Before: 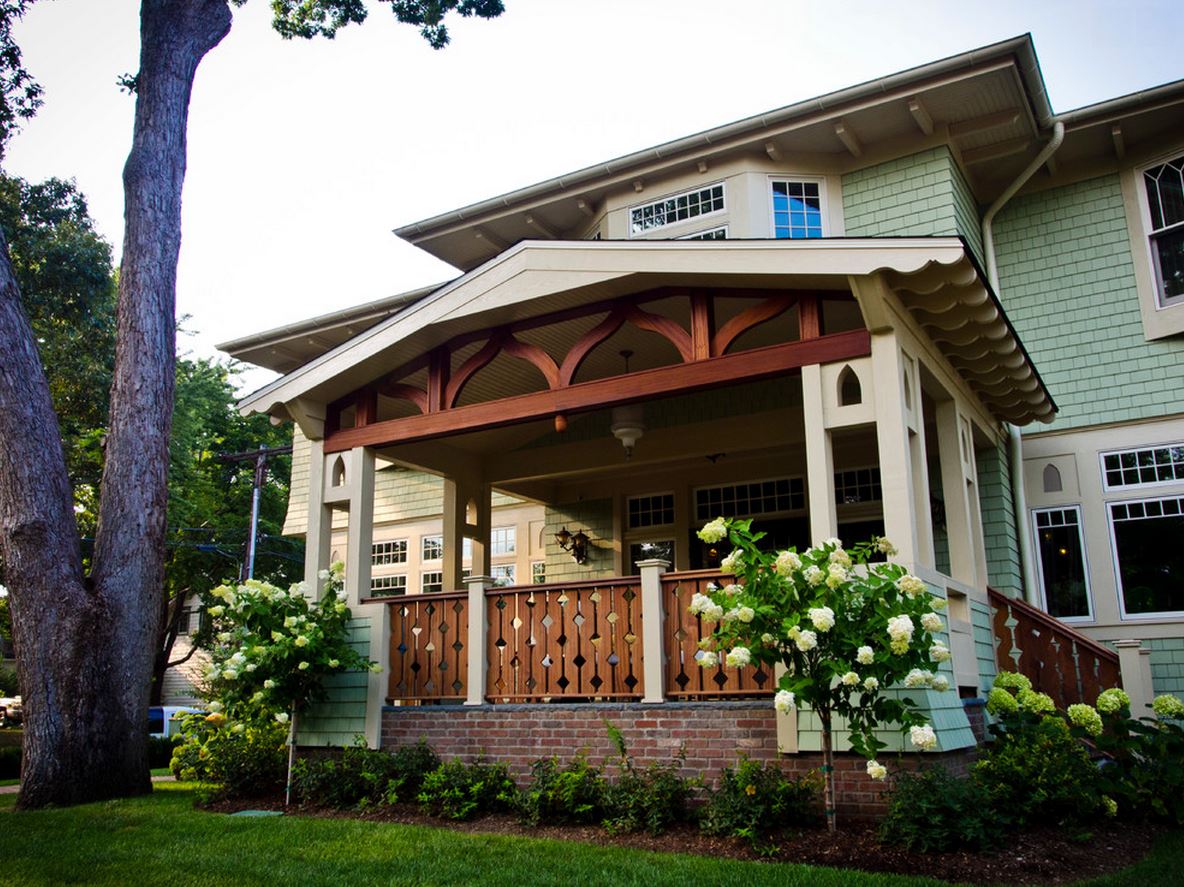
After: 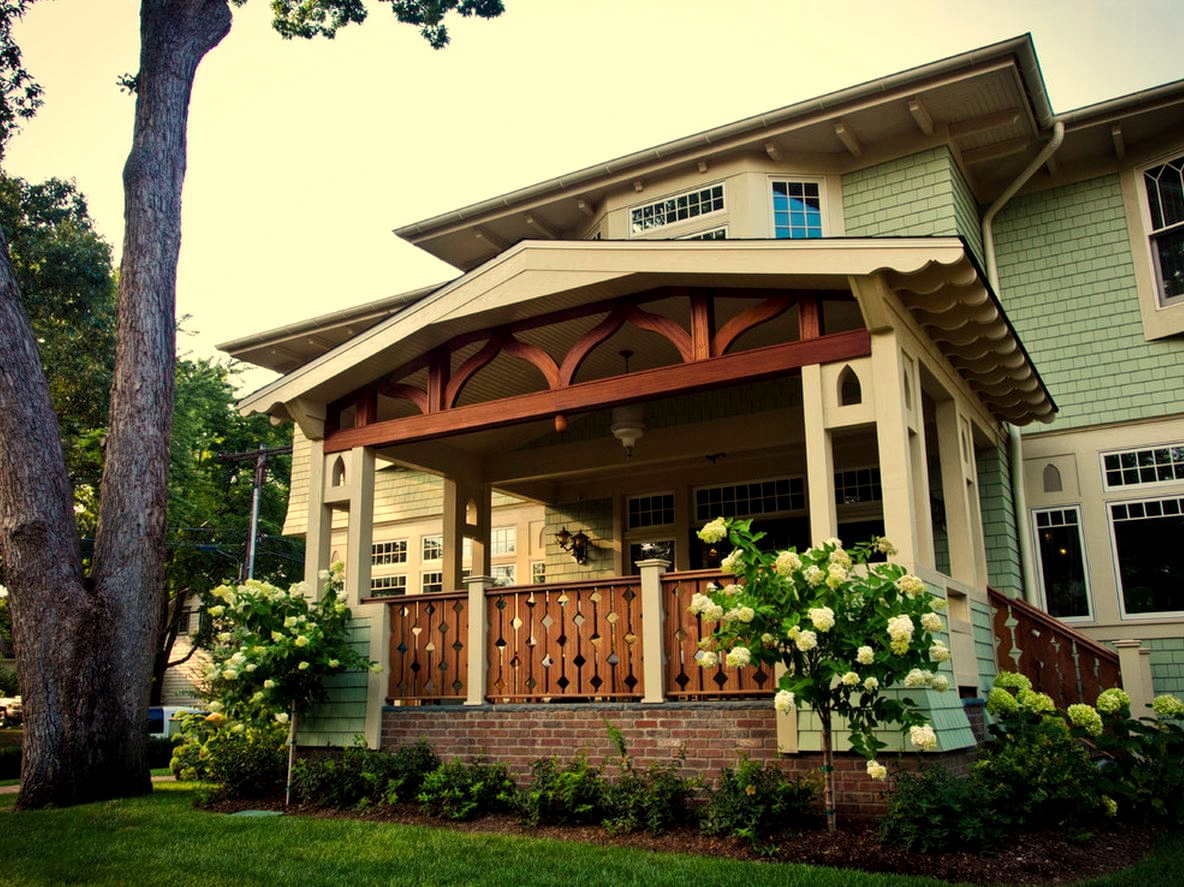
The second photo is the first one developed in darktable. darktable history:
white balance: red 1.08, blue 0.791
local contrast: highlights 100%, shadows 100%, detail 120%, midtone range 0.2
